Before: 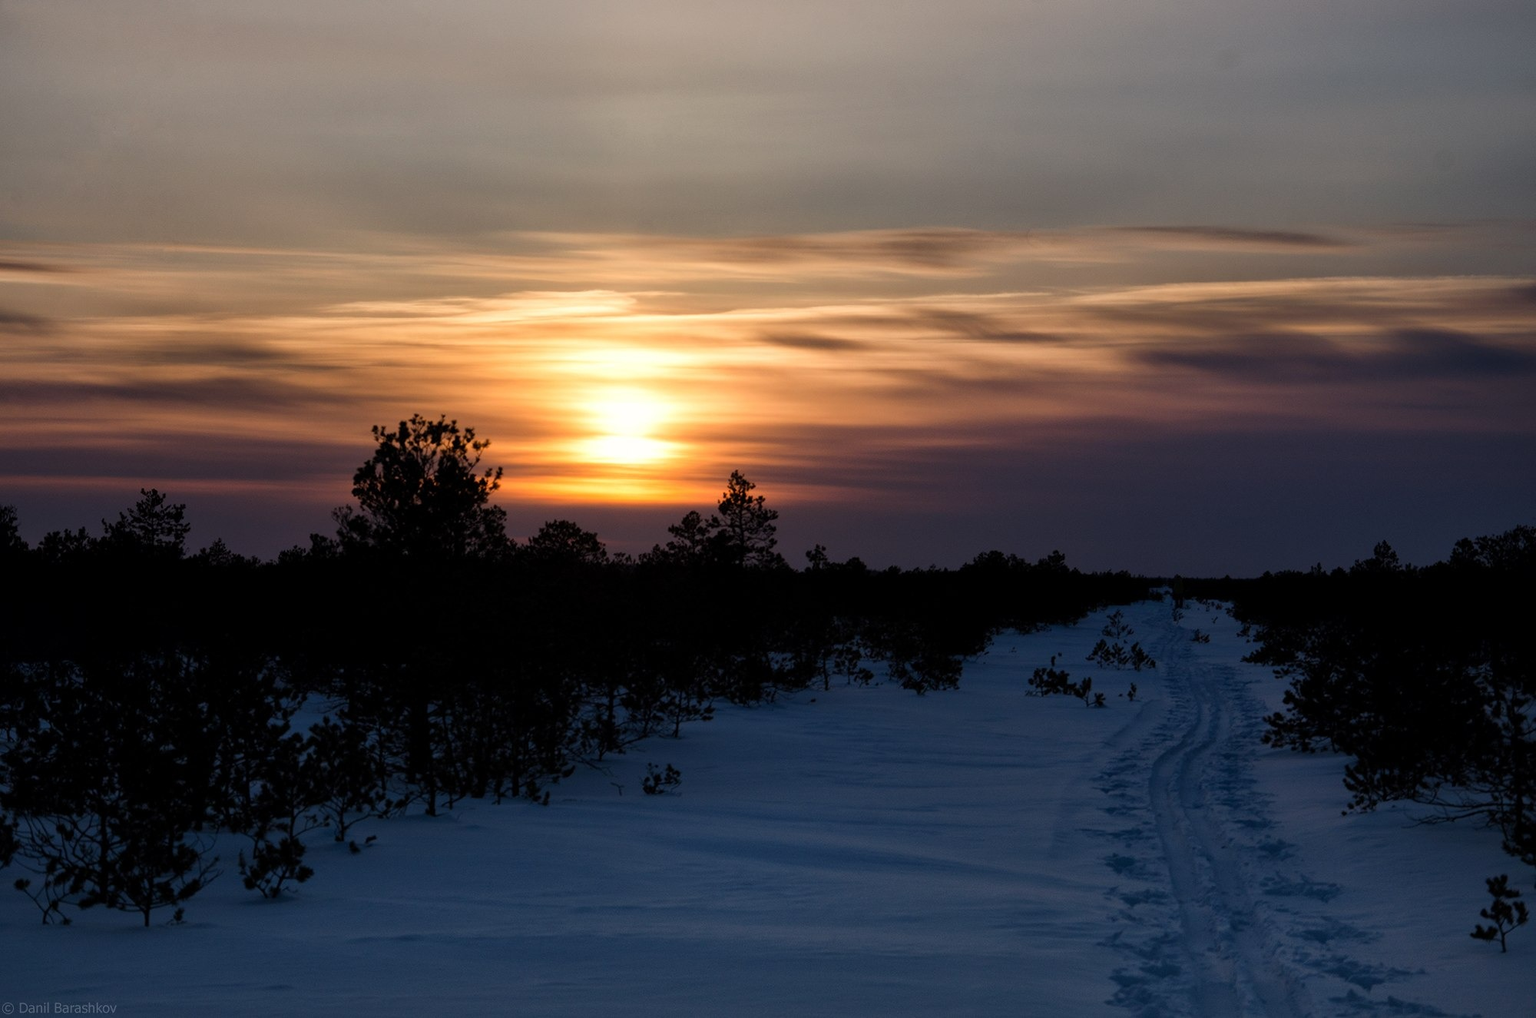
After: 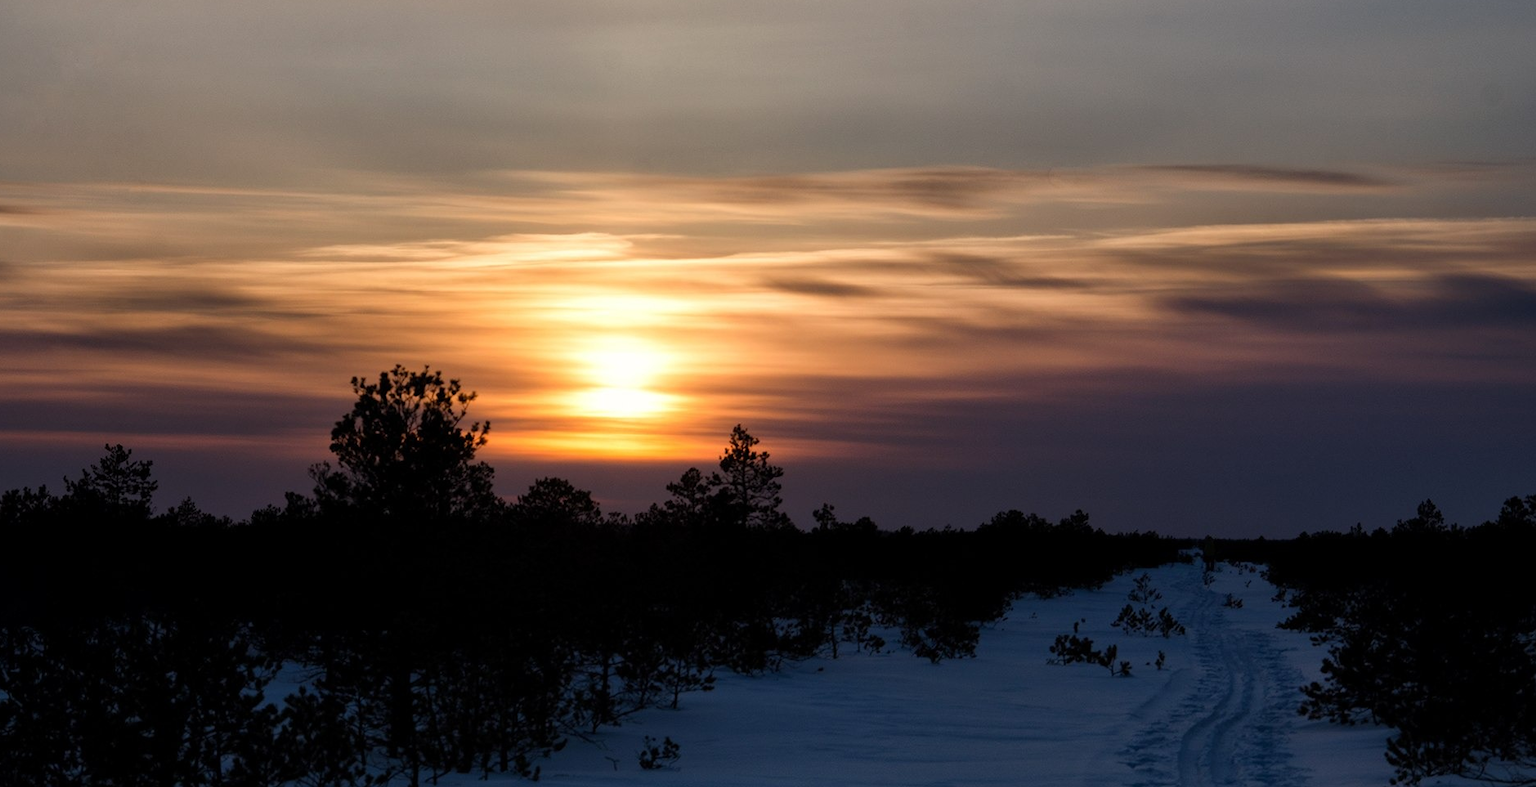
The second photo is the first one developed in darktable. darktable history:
crop: left 2.775%, top 7.02%, right 3.246%, bottom 20.262%
